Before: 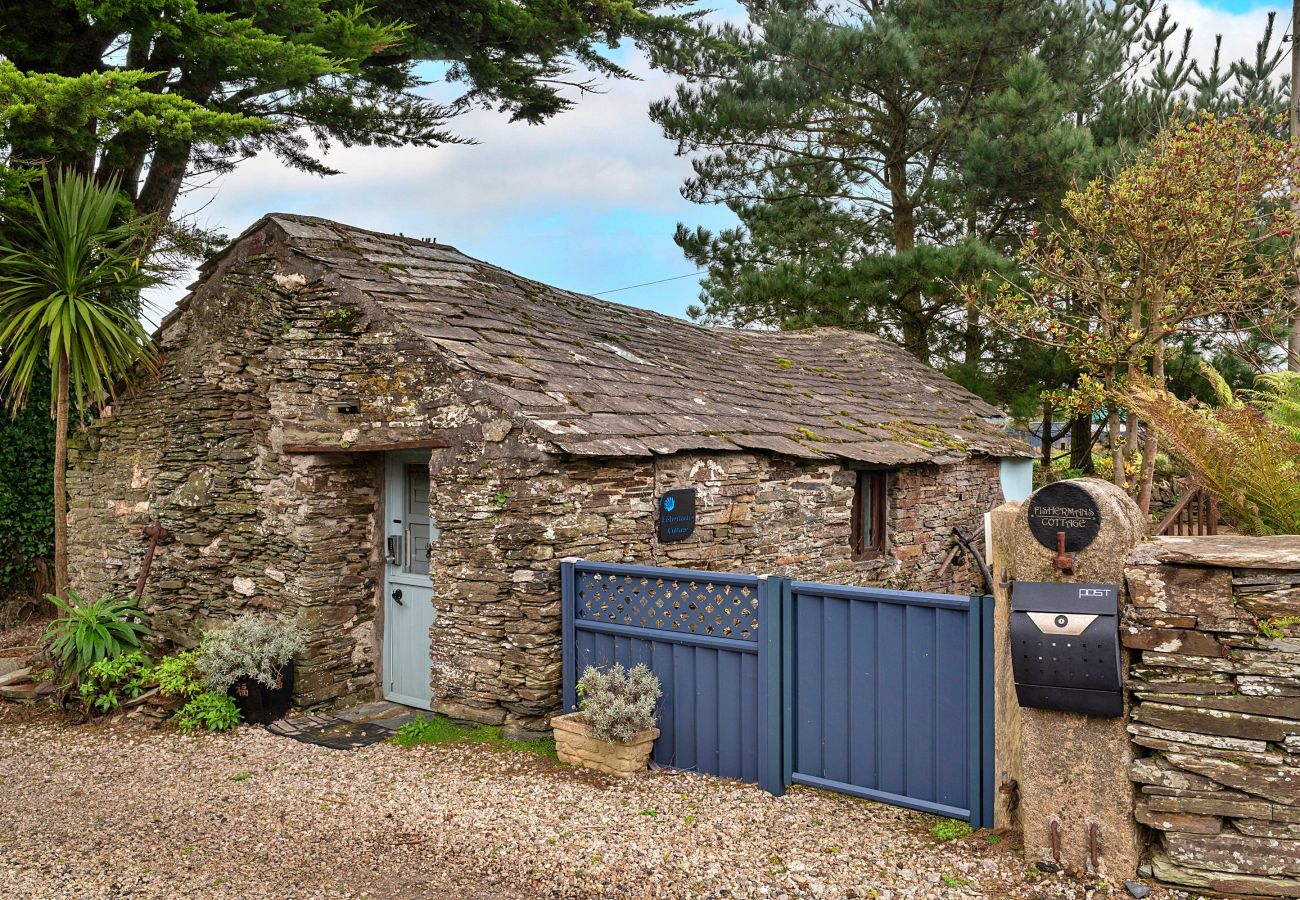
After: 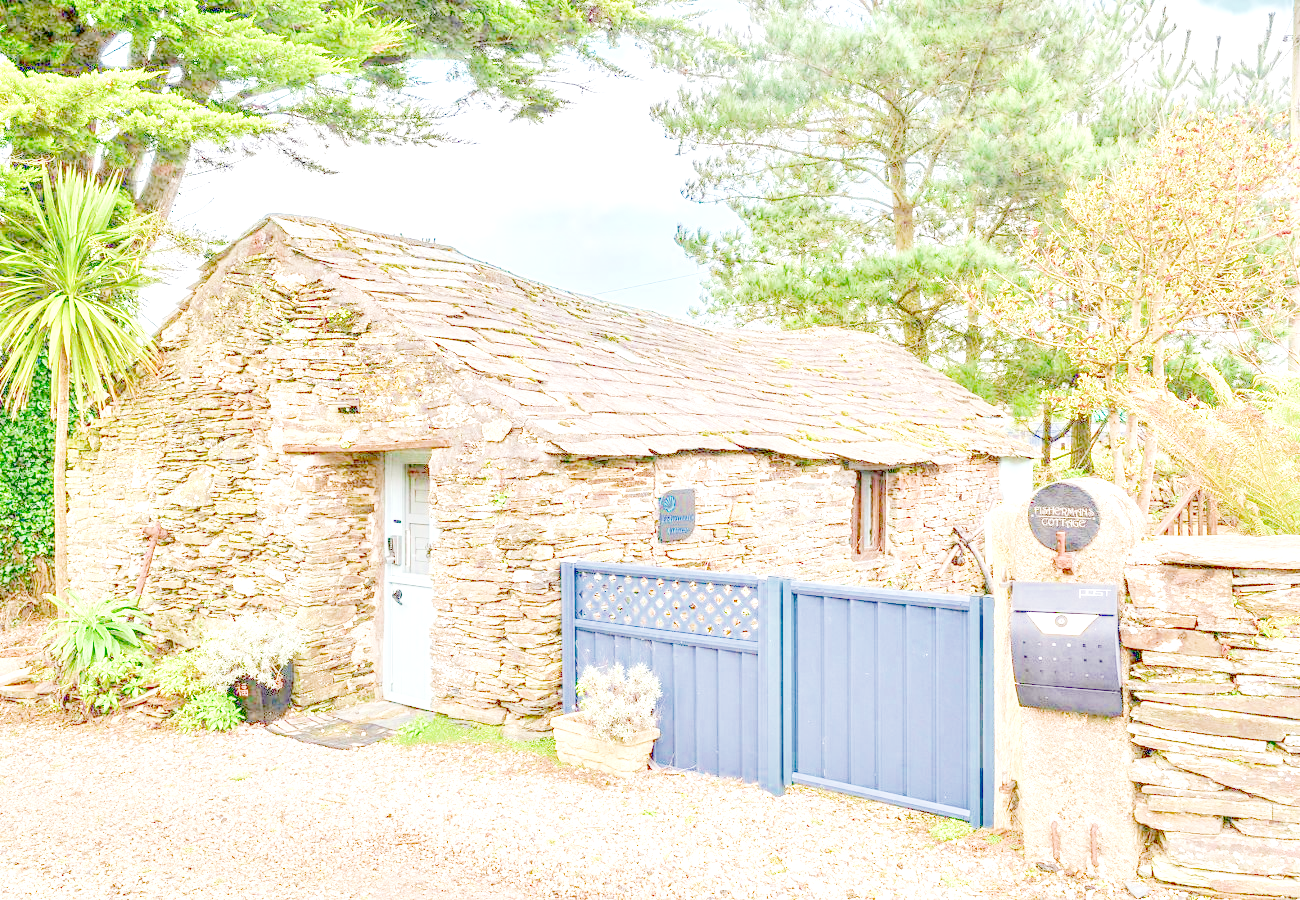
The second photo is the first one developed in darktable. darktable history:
exposure: exposure 0.6 EV, compensate highlight preservation false
color balance: output saturation 120%
local contrast: highlights 20%, shadows 70%, detail 170%
filmic rgb: middle gray luminance 2.5%, black relative exposure -10 EV, white relative exposure 7 EV, threshold 6 EV, dynamic range scaling 10%, target black luminance 0%, hardness 3.19, latitude 44.39%, contrast 0.682, highlights saturation mix 5%, shadows ↔ highlights balance 13.63%, add noise in highlights 0, color science v3 (2019), use custom middle-gray values true, iterations of high-quality reconstruction 0, contrast in highlights soft, enable highlight reconstruction true
